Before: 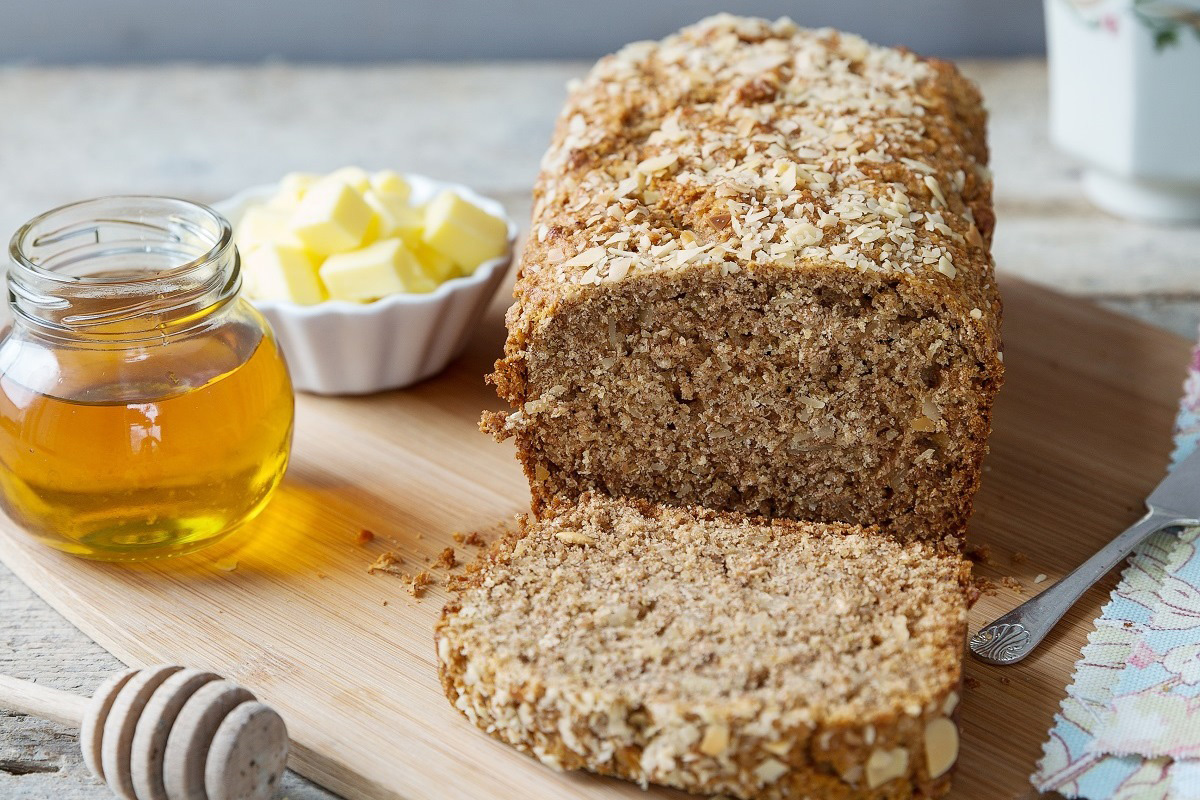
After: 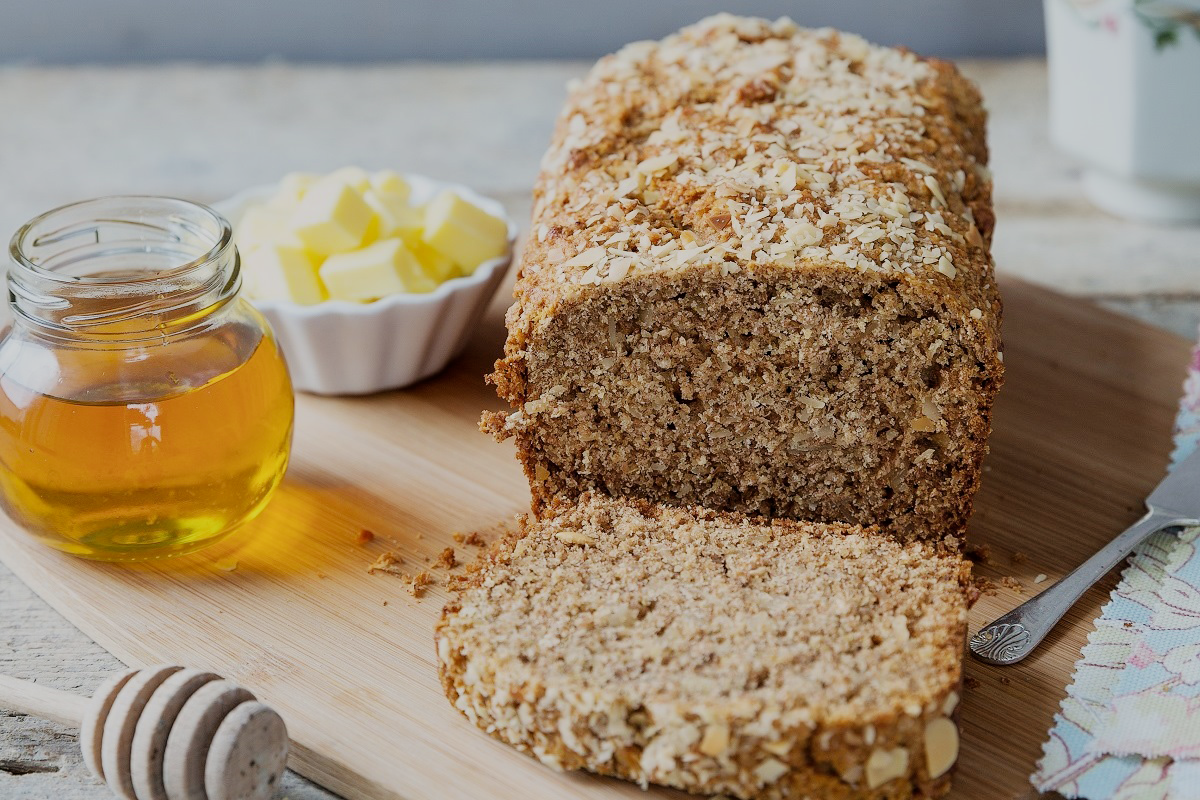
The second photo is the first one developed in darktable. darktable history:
filmic rgb: black relative exposure -7.65 EV, white relative exposure 4.56 EV, hardness 3.61
shadows and highlights: shadows 37.27, highlights -28.18, soften with gaussian
